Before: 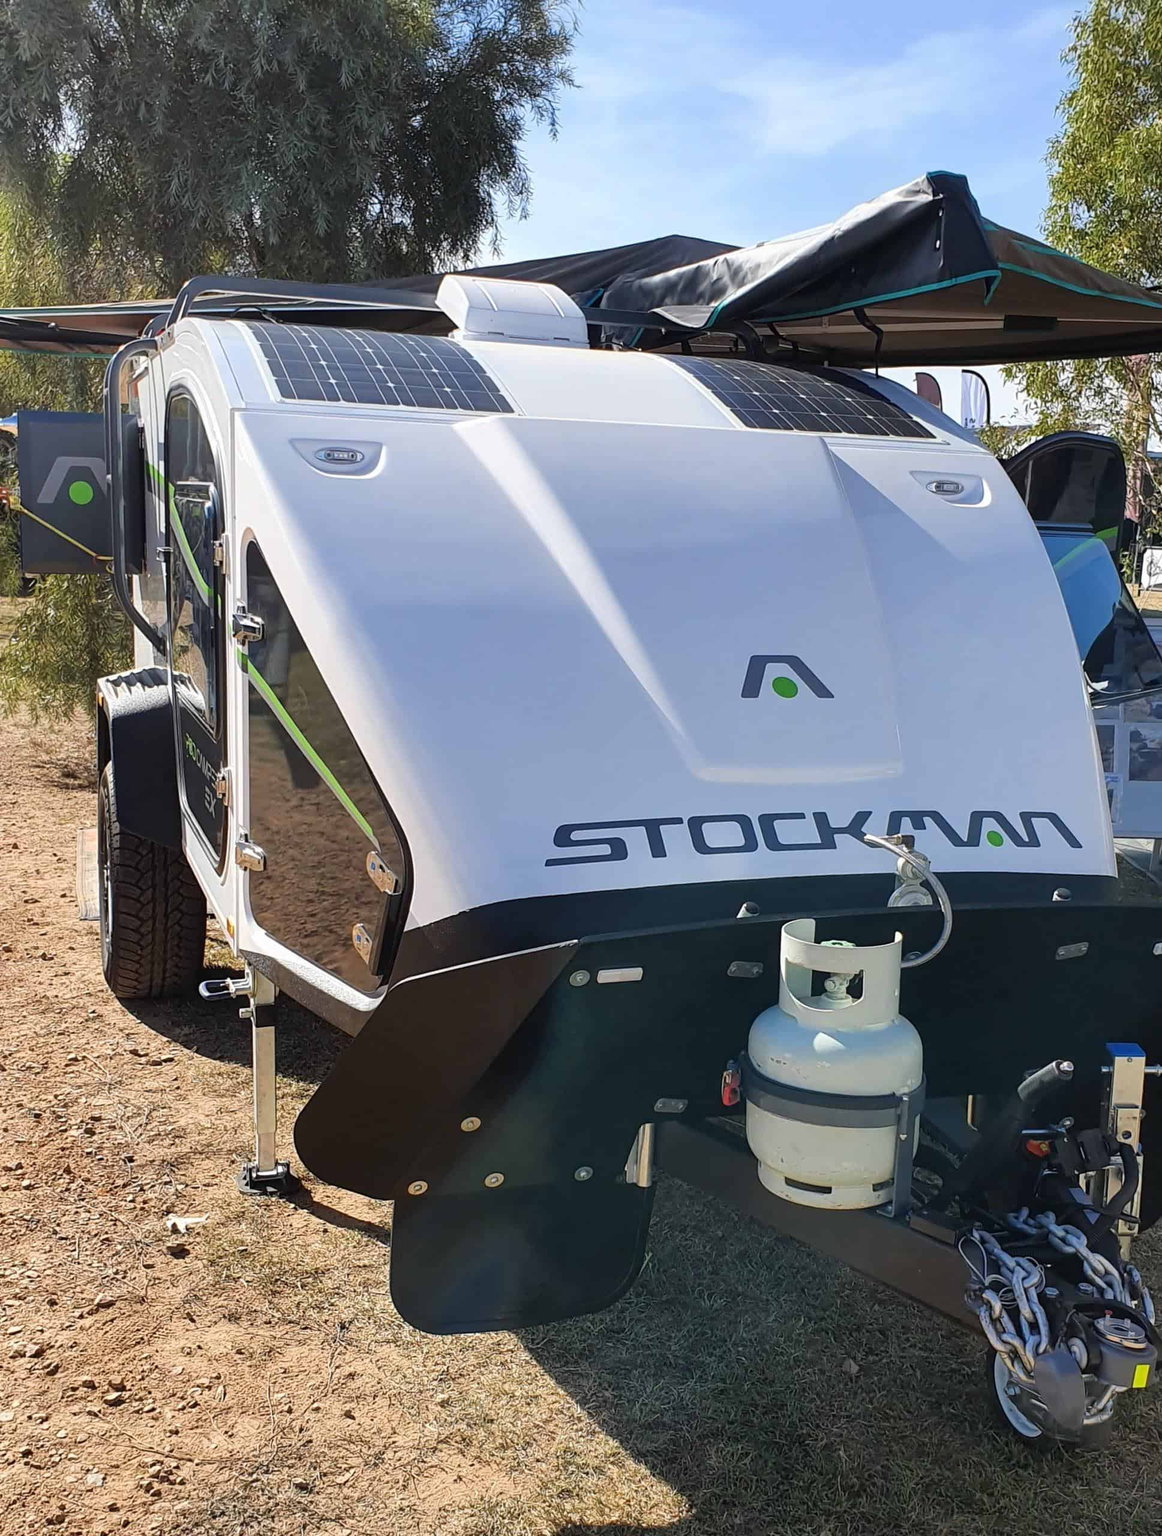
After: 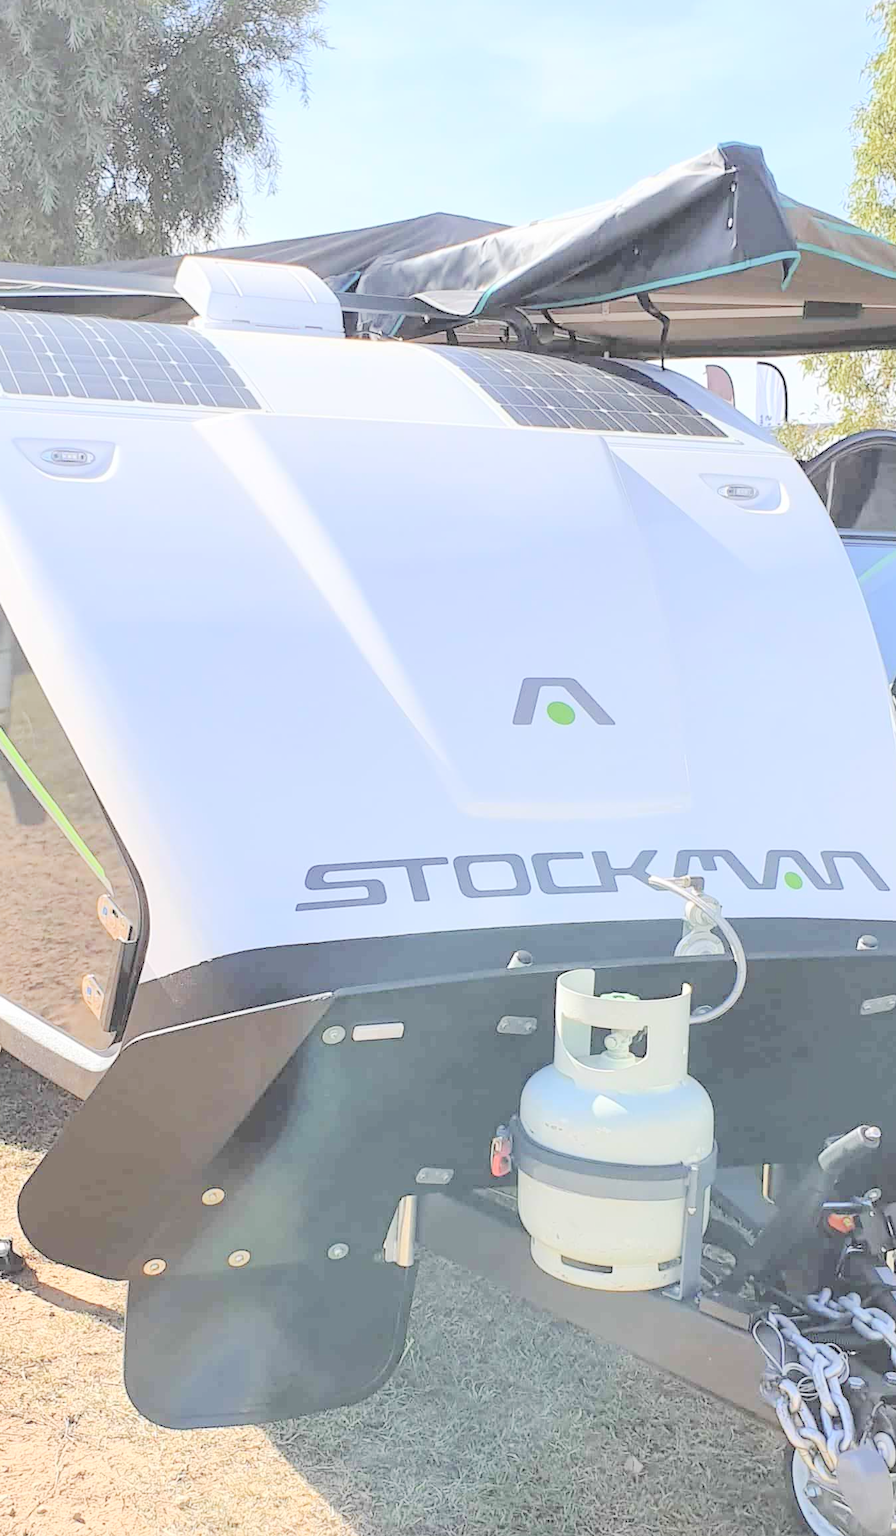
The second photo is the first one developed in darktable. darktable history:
contrast brightness saturation: brightness 0.987
crop and rotate: left 23.976%, top 2.837%, right 6.325%, bottom 6.786%
tone curve: curves: ch0 [(0.003, 0) (0.066, 0.023) (0.149, 0.094) (0.264, 0.238) (0.395, 0.421) (0.517, 0.56) (0.688, 0.743) (0.813, 0.846) (1, 1)]; ch1 [(0, 0) (0.164, 0.115) (0.337, 0.332) (0.39, 0.398) (0.464, 0.461) (0.501, 0.5) (0.507, 0.503) (0.534, 0.537) (0.577, 0.59) (0.652, 0.681) (0.733, 0.749) (0.811, 0.796) (1, 1)]; ch2 [(0, 0) (0.337, 0.382) (0.464, 0.476) (0.501, 0.502) (0.527, 0.54) (0.551, 0.565) (0.6, 0.59) (0.687, 0.675) (1, 1)], preserve colors none
